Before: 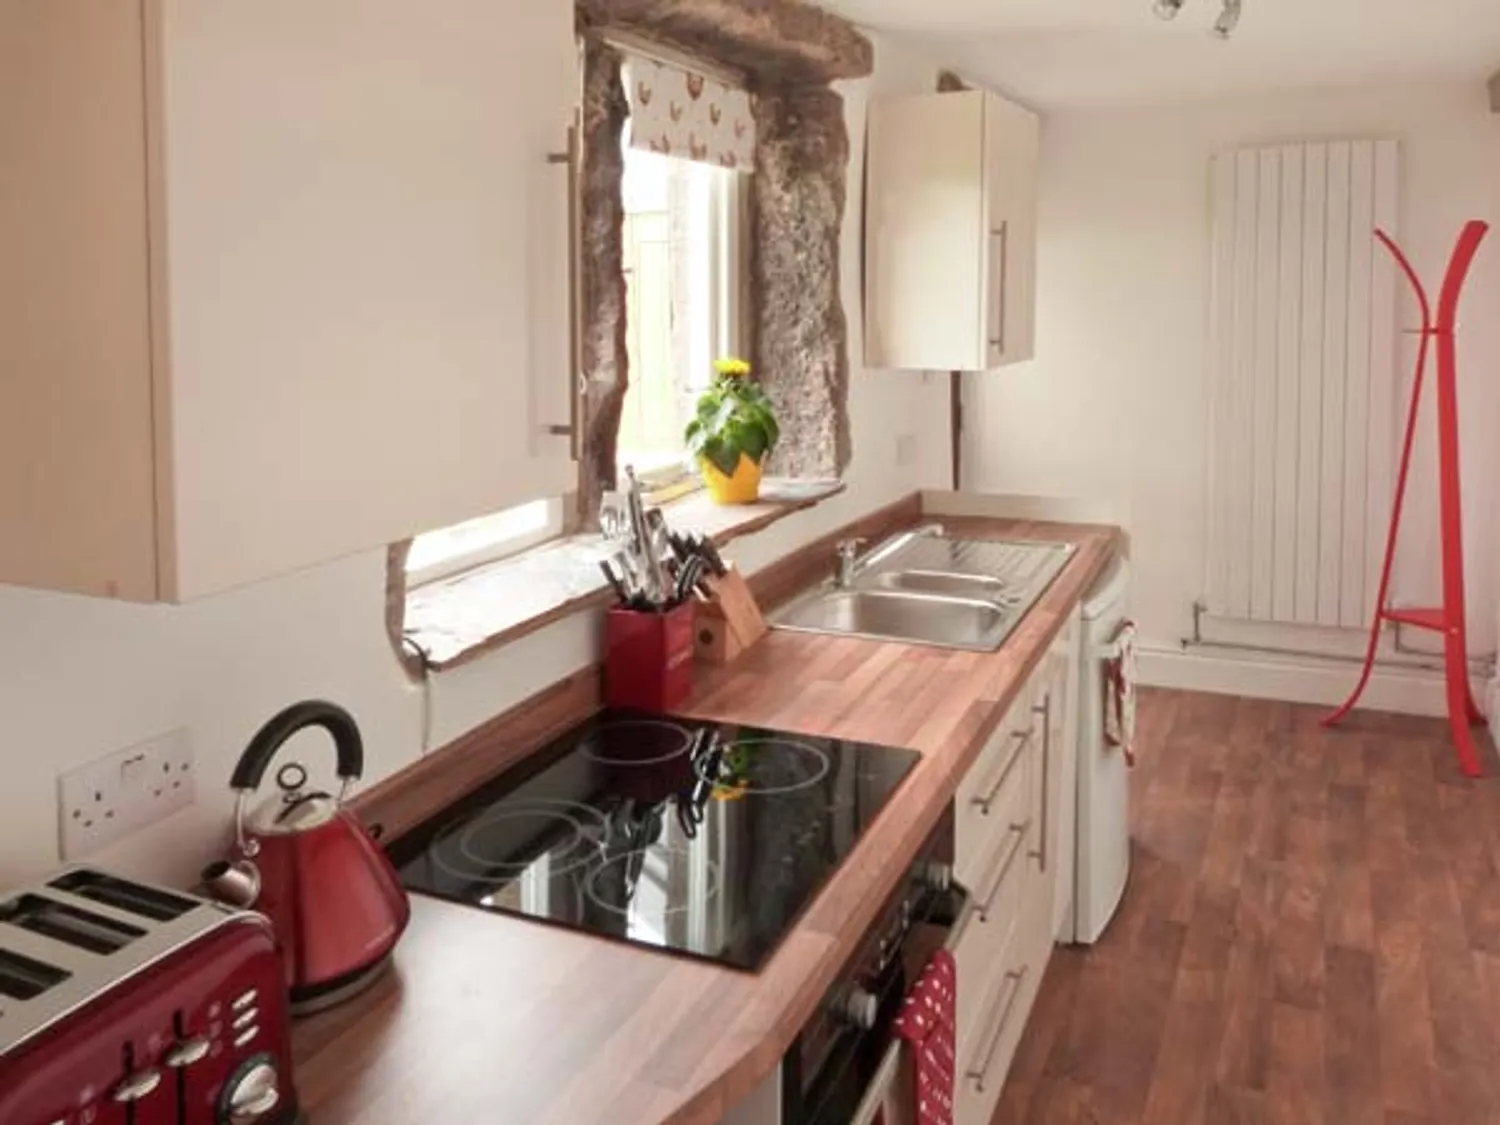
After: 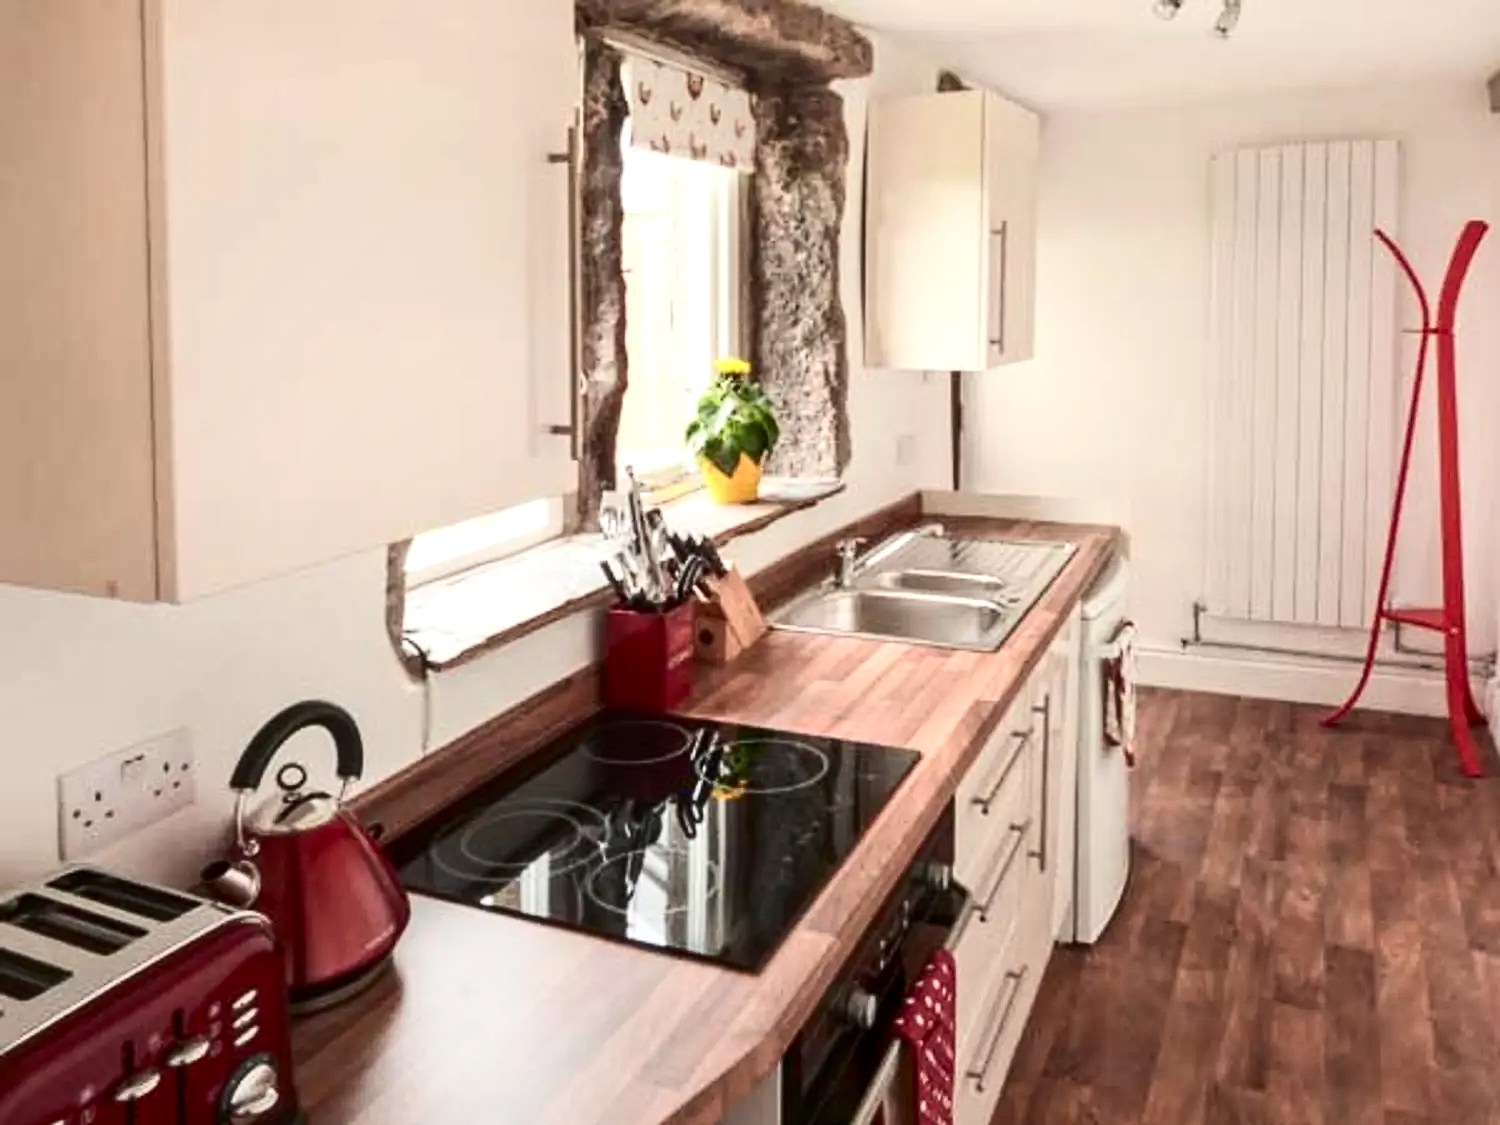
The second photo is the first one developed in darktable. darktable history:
contrast brightness saturation: contrast 0.296
exposure: black level correction 0.001, exposure 0.192 EV, compensate exposure bias true, compensate highlight preservation false
local contrast: on, module defaults
sharpen: amount 0.215
